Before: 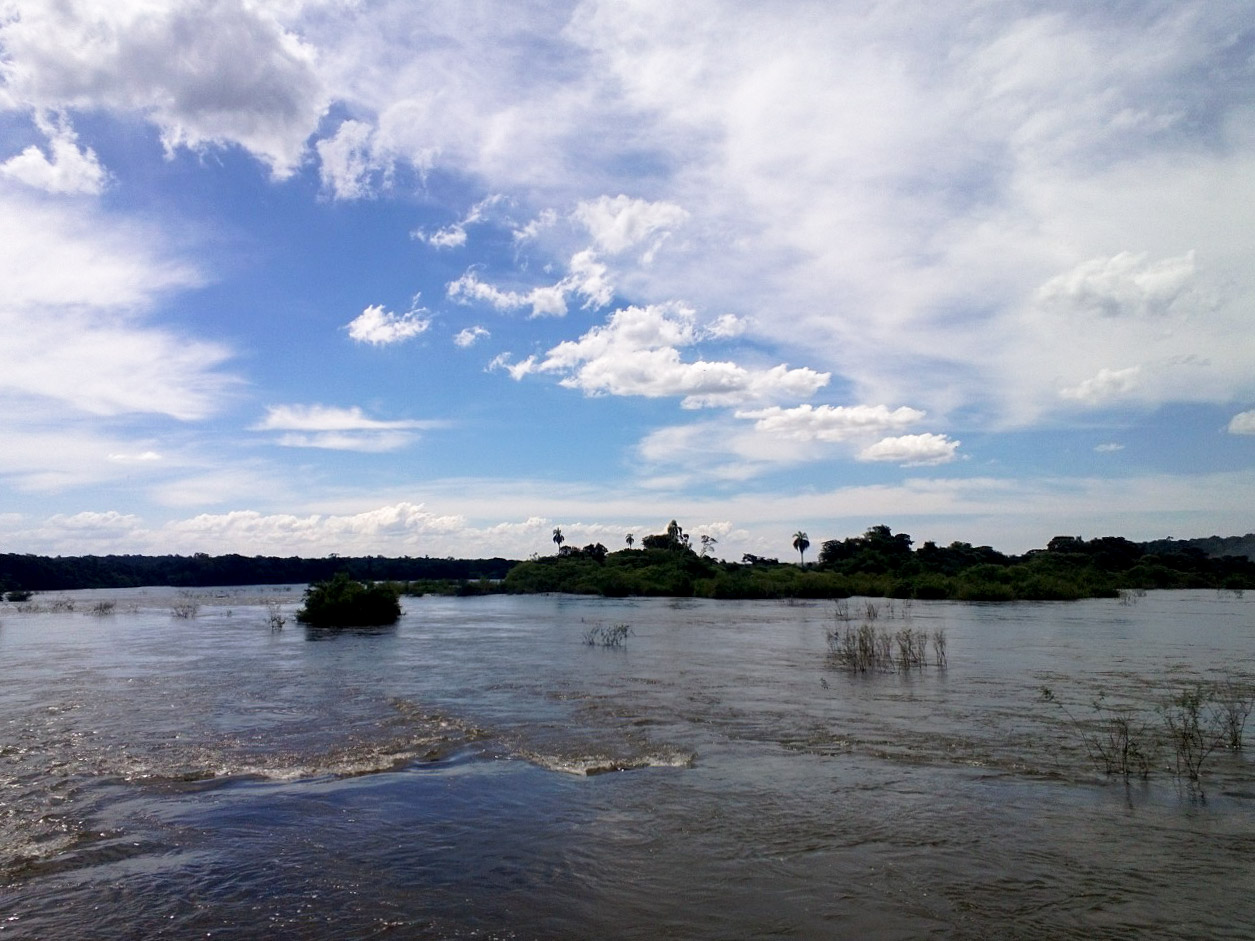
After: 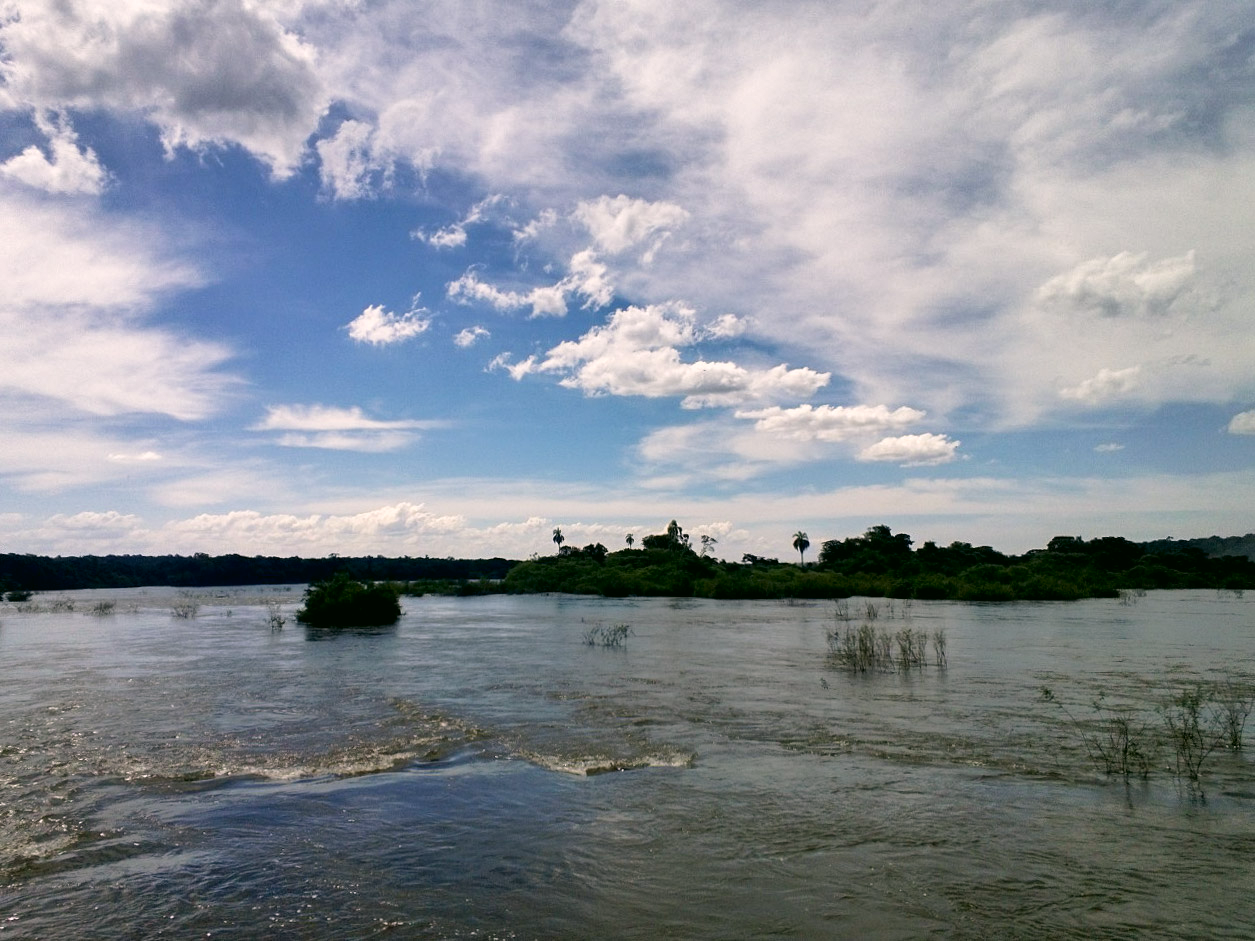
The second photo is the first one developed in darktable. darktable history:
tone equalizer: on, module defaults
color correction: highlights a* 4.02, highlights b* 4.98, shadows a* -7.55, shadows b* 4.98
shadows and highlights: soften with gaussian
